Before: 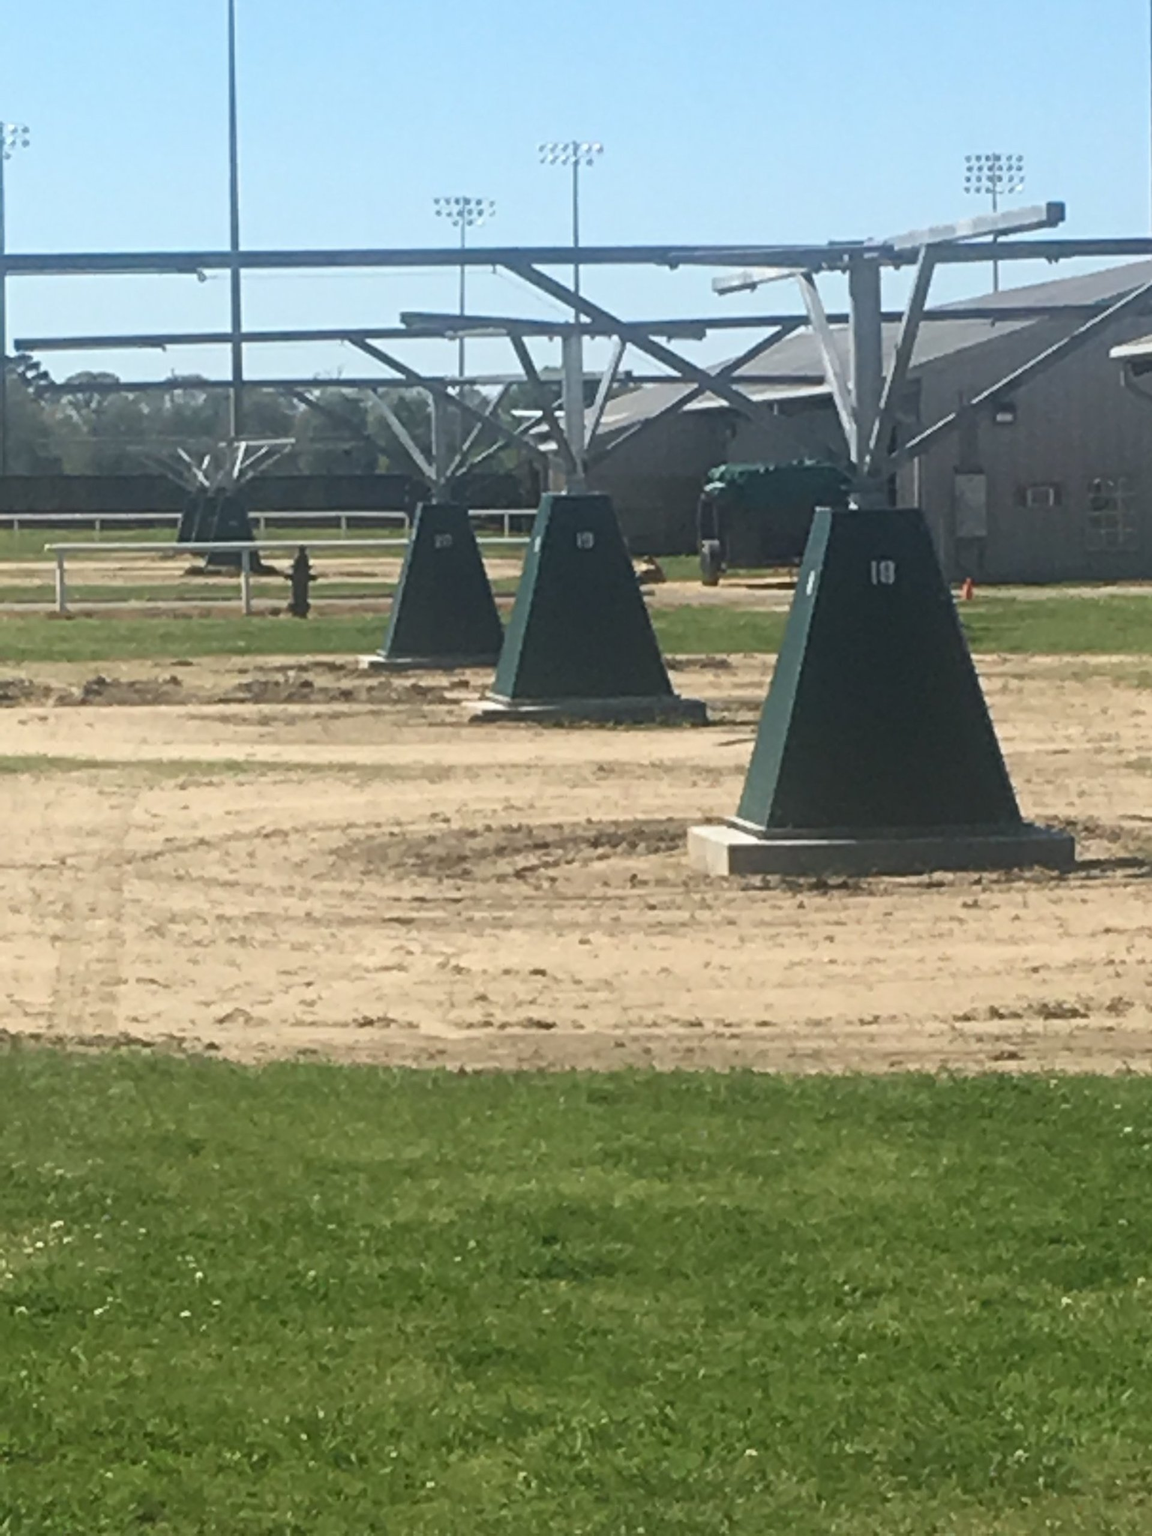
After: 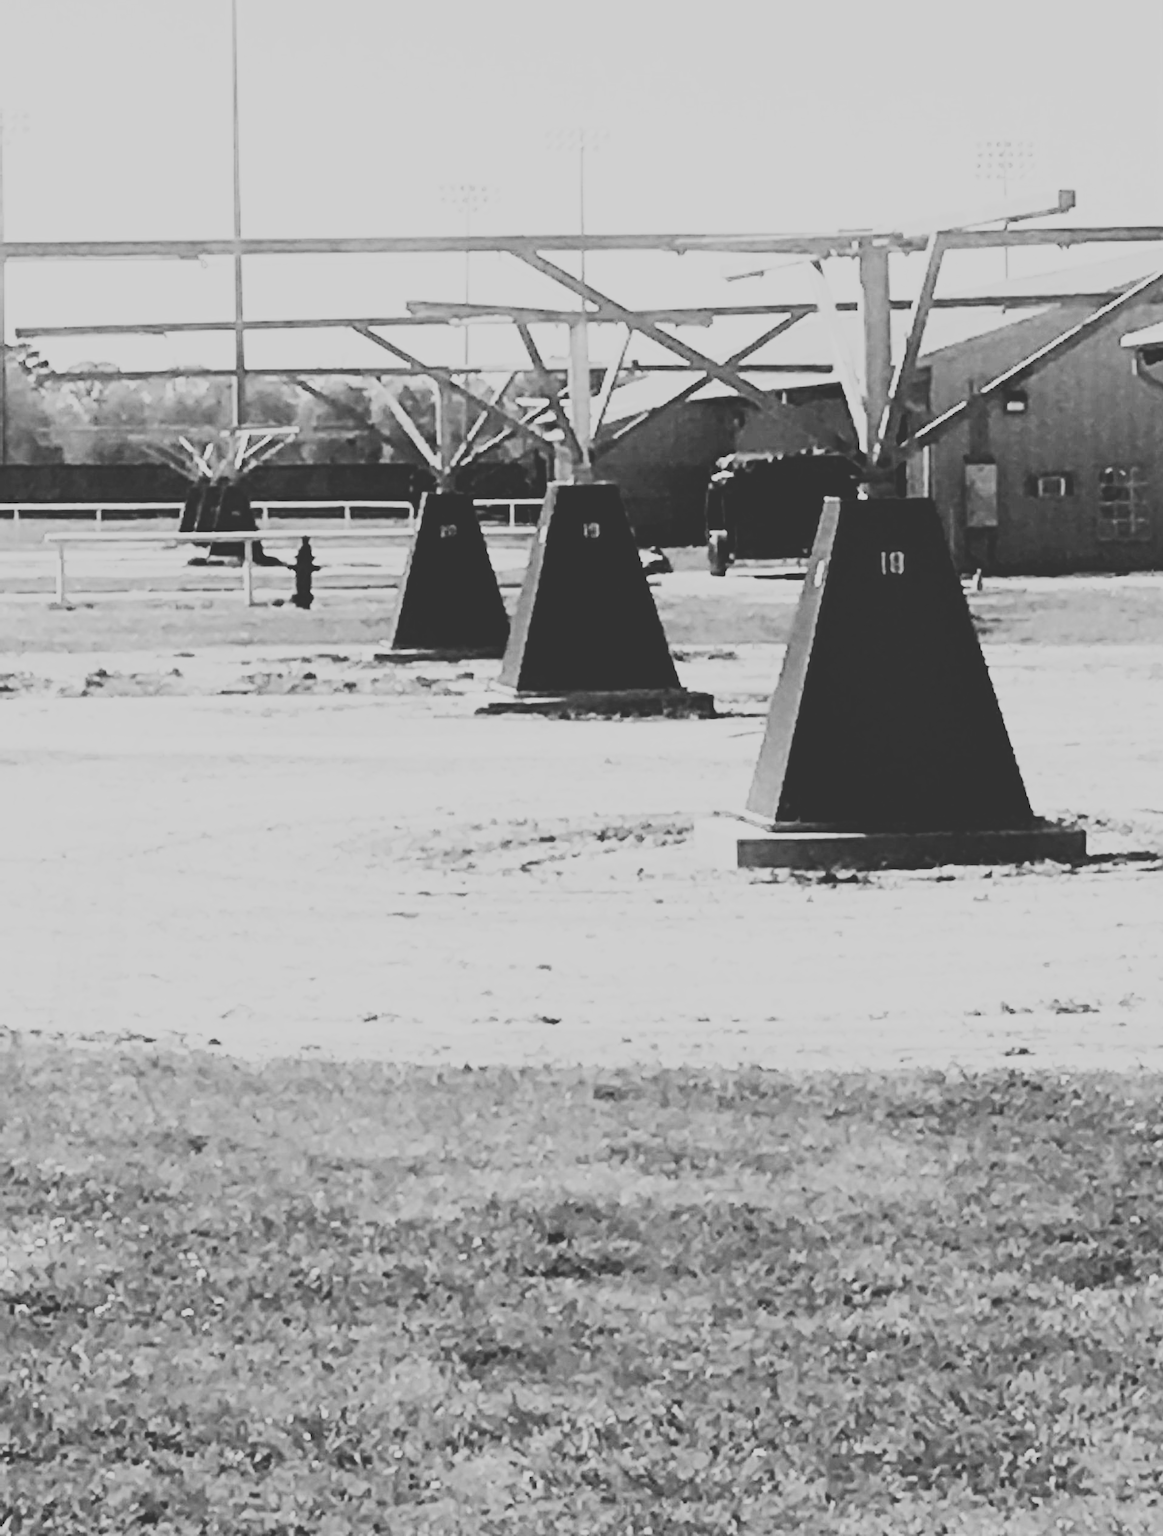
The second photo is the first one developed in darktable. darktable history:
tone equalizer: on, module defaults
tone curve: curves: ch0 [(0, 0.23) (0.125, 0.207) (0.245, 0.227) (0.736, 0.695) (1, 0.824)], color space Lab, independent channels, preserve colors none
exposure: black level correction 0, exposure 1.2 EV, compensate exposure bias true, compensate highlight preservation false
velvia: strength 17%
contrast brightness saturation: contrast 0.02, brightness -1, saturation -1
crop: top 1.049%, right 0.001%
base curve: curves: ch0 [(0, 0.003) (0.001, 0.002) (0.006, 0.004) (0.02, 0.022) (0.048, 0.086) (0.094, 0.234) (0.162, 0.431) (0.258, 0.629) (0.385, 0.8) (0.548, 0.918) (0.751, 0.988) (1, 1)], preserve colors none
color balance rgb: shadows lift › chroma 2%, shadows lift › hue 219.6°, power › hue 313.2°, highlights gain › chroma 3%, highlights gain › hue 75.6°, global offset › luminance 0.5%, perceptual saturation grading › global saturation 15.33%, perceptual saturation grading › highlights -19.33%, perceptual saturation grading › shadows 20%, global vibrance 20%
